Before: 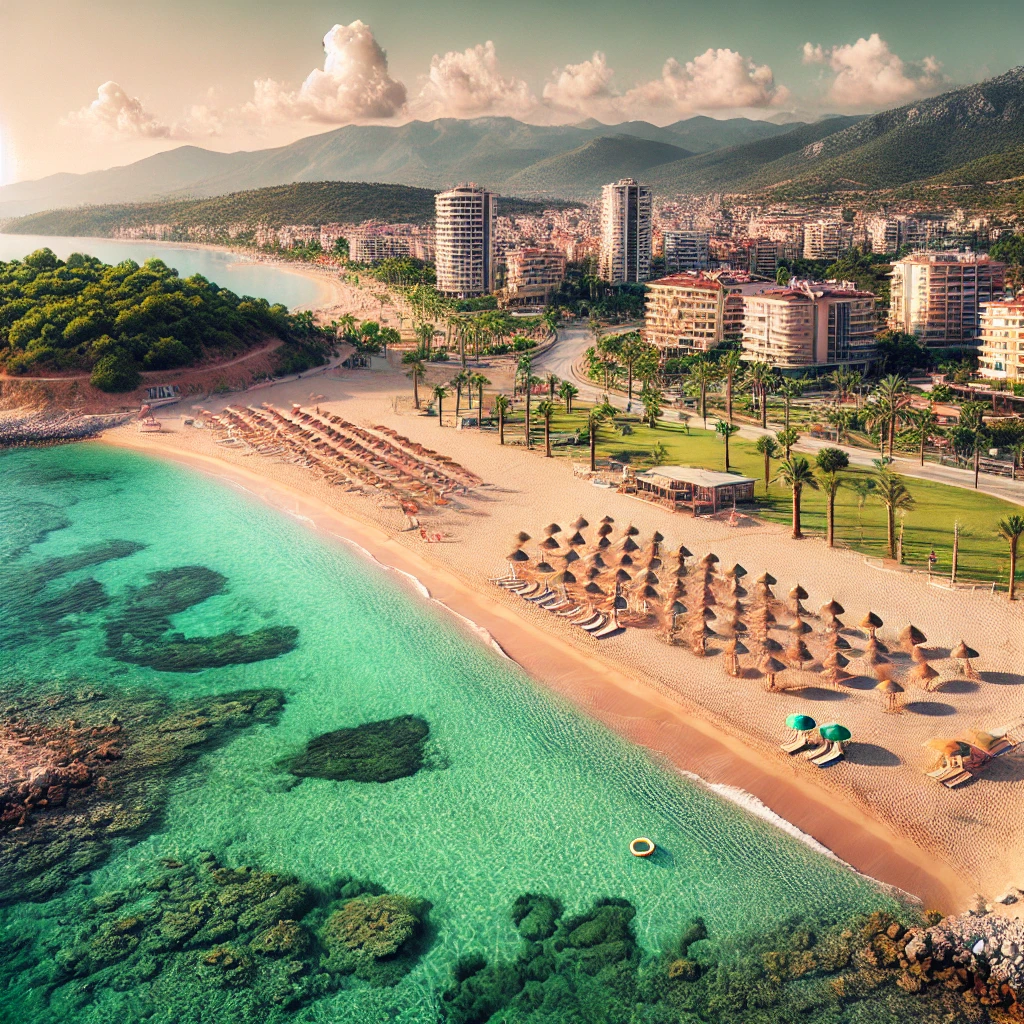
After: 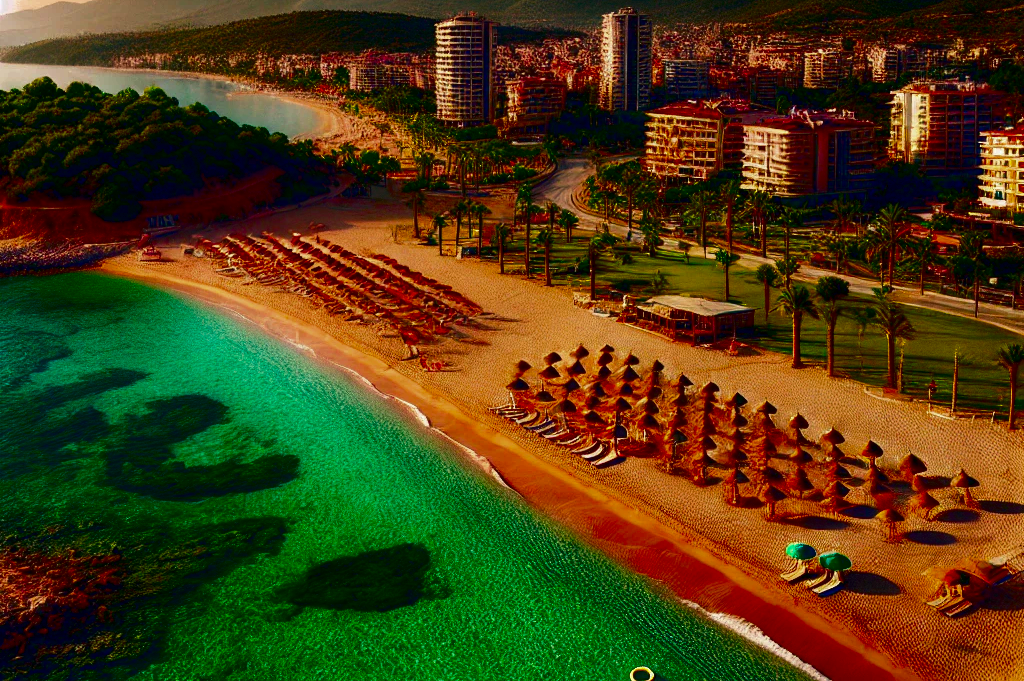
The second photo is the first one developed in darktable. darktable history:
crop: top 16.727%, bottom 16.727%
contrast brightness saturation: brightness -1, saturation 1
